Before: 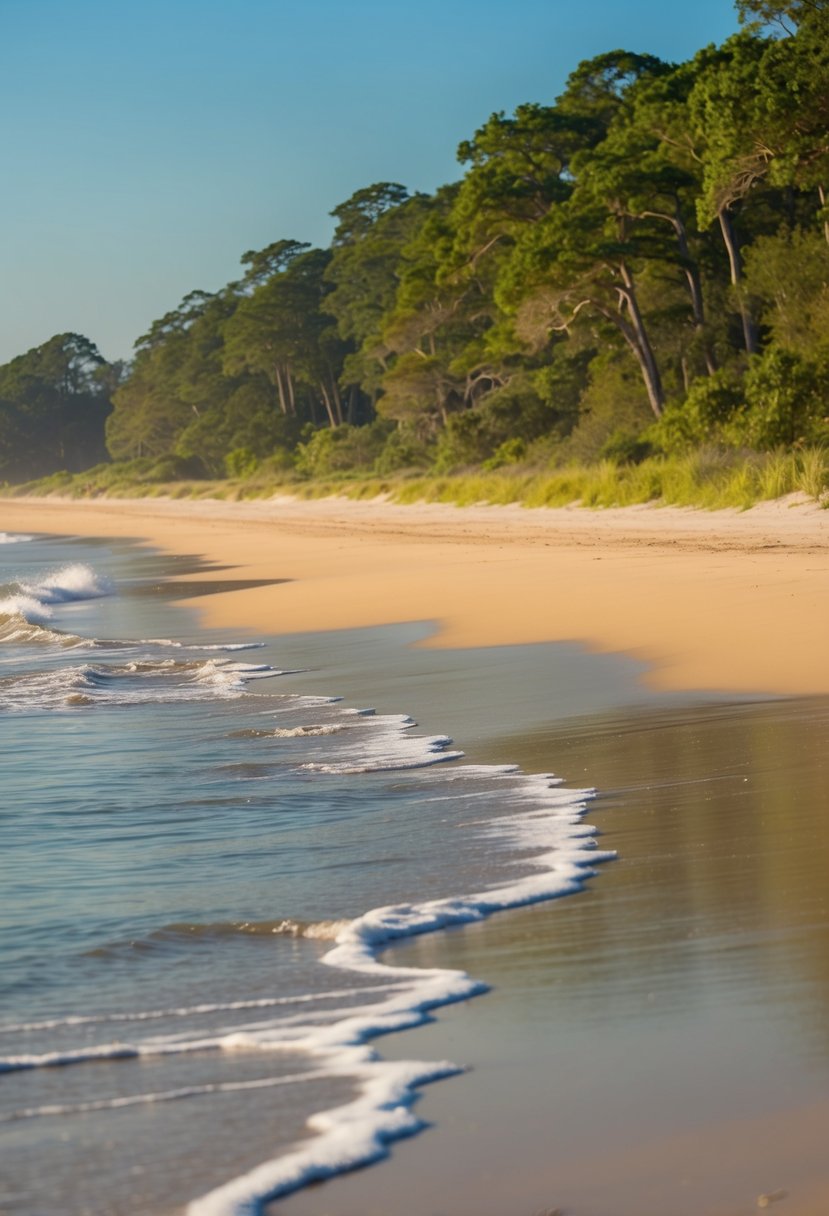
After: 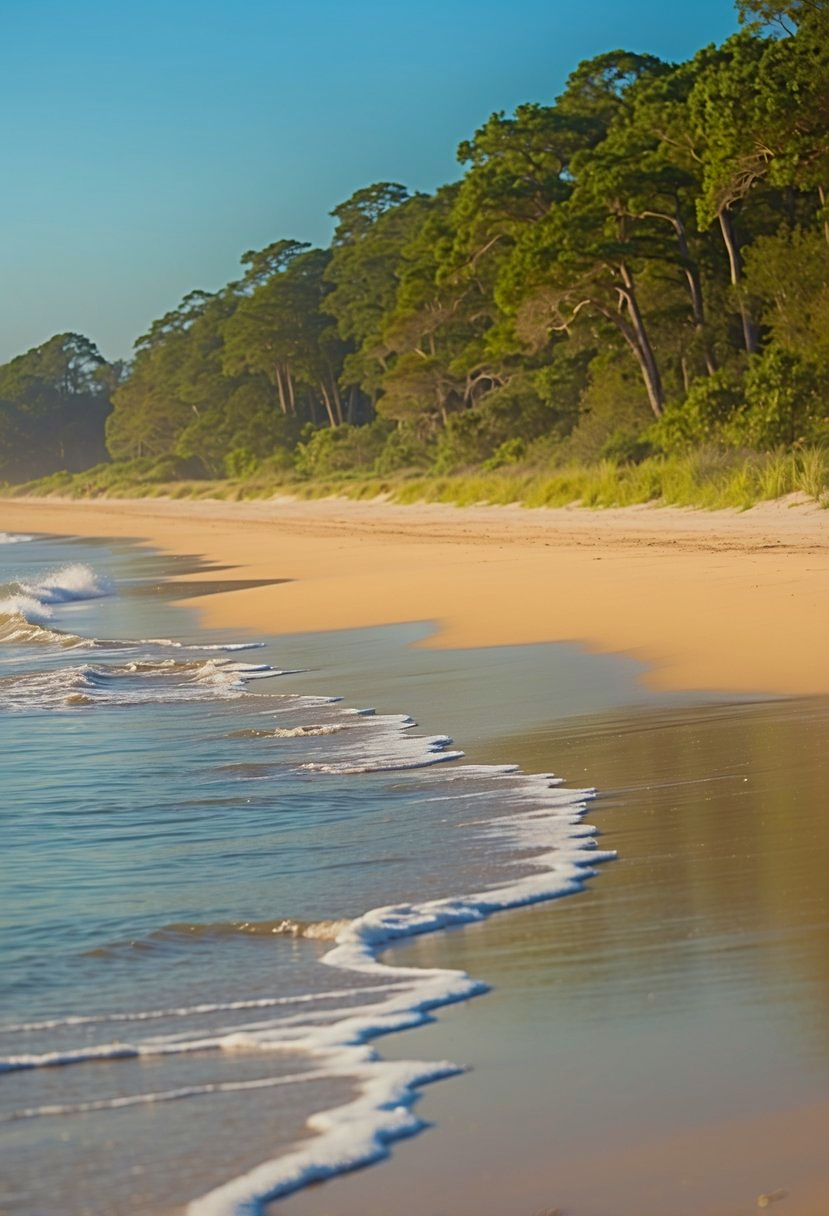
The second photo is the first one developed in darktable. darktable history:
contrast equalizer: y [[0.586, 0.584, 0.576, 0.565, 0.552, 0.539], [0.5 ×6], [0.97, 0.959, 0.919, 0.859, 0.789, 0.717], [0 ×6], [0 ×6]], mix -0.986
color correction: highlights a* -2.83, highlights b* -2.32, shadows a* 2.4, shadows b* 2.89
velvia: on, module defaults
sharpen: radius 3.975
